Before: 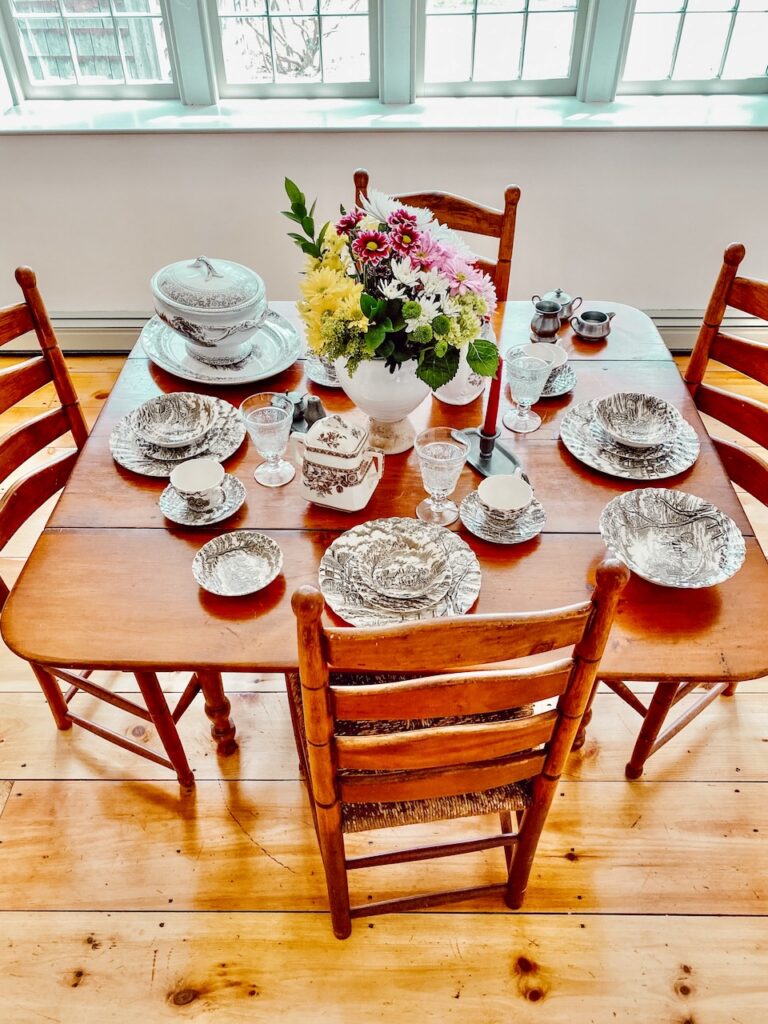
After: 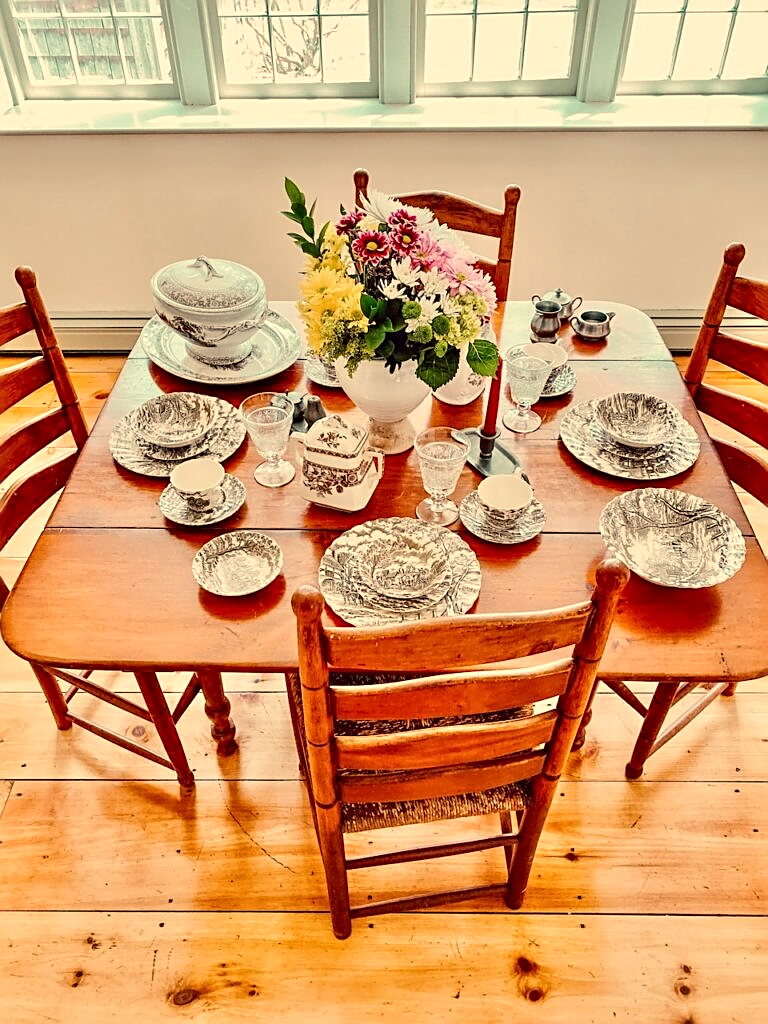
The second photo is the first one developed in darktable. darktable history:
contrast brightness saturation: contrast 0.05
sharpen: on, module defaults
white balance: red 1.123, blue 0.83
